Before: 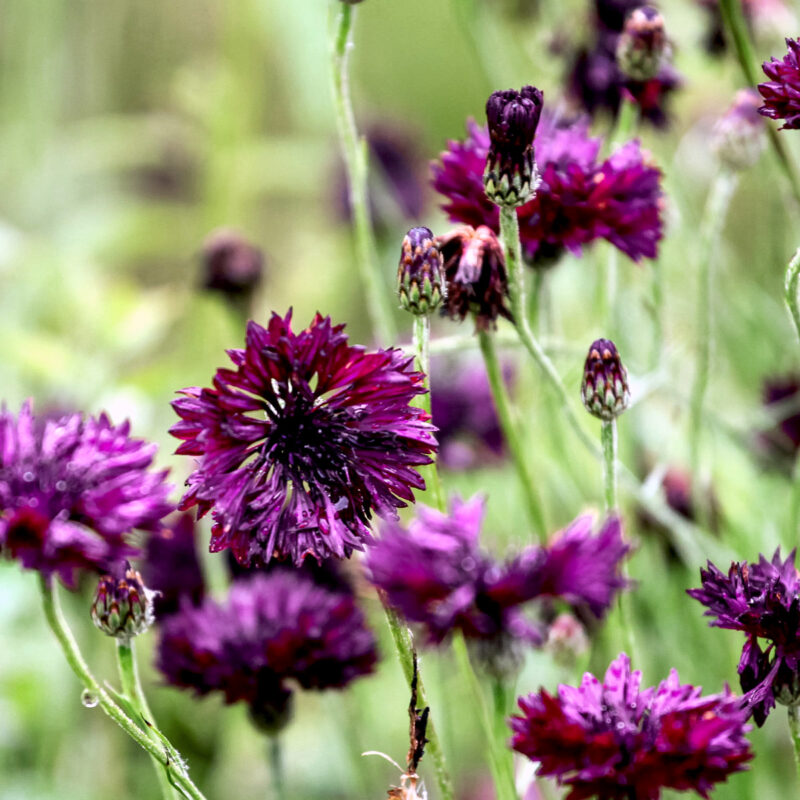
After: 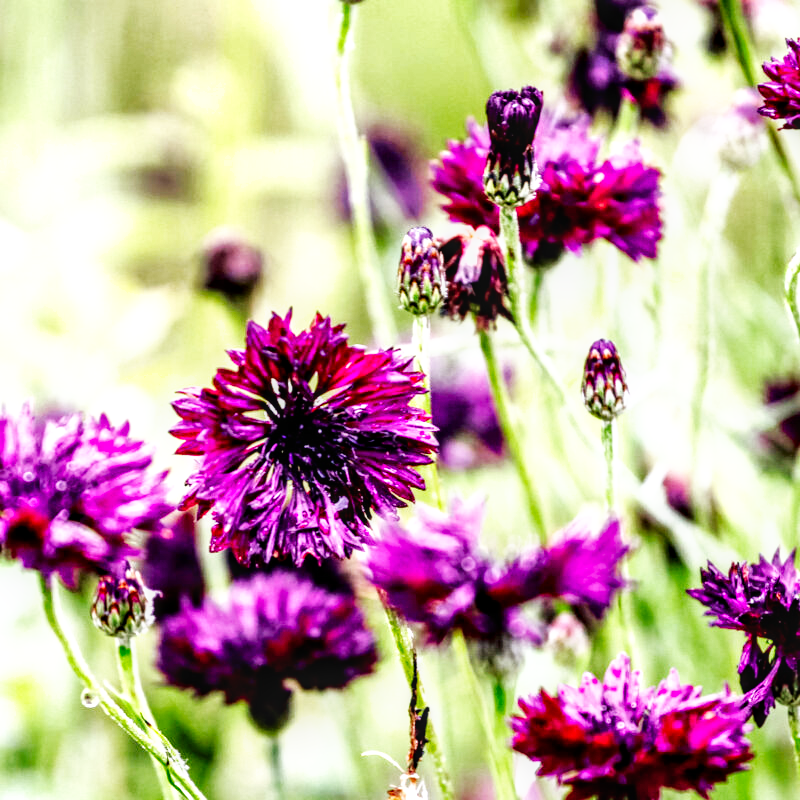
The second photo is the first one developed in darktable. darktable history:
base curve: curves: ch0 [(0, 0) (0.007, 0.004) (0.027, 0.03) (0.046, 0.07) (0.207, 0.54) (0.442, 0.872) (0.673, 0.972) (1, 1)], preserve colors none
levels: levels [0, 0.48, 0.961]
local contrast: highlights 35%, detail 135%
shadows and highlights: shadows -20.15, white point adjustment -2.04, highlights -34.94
